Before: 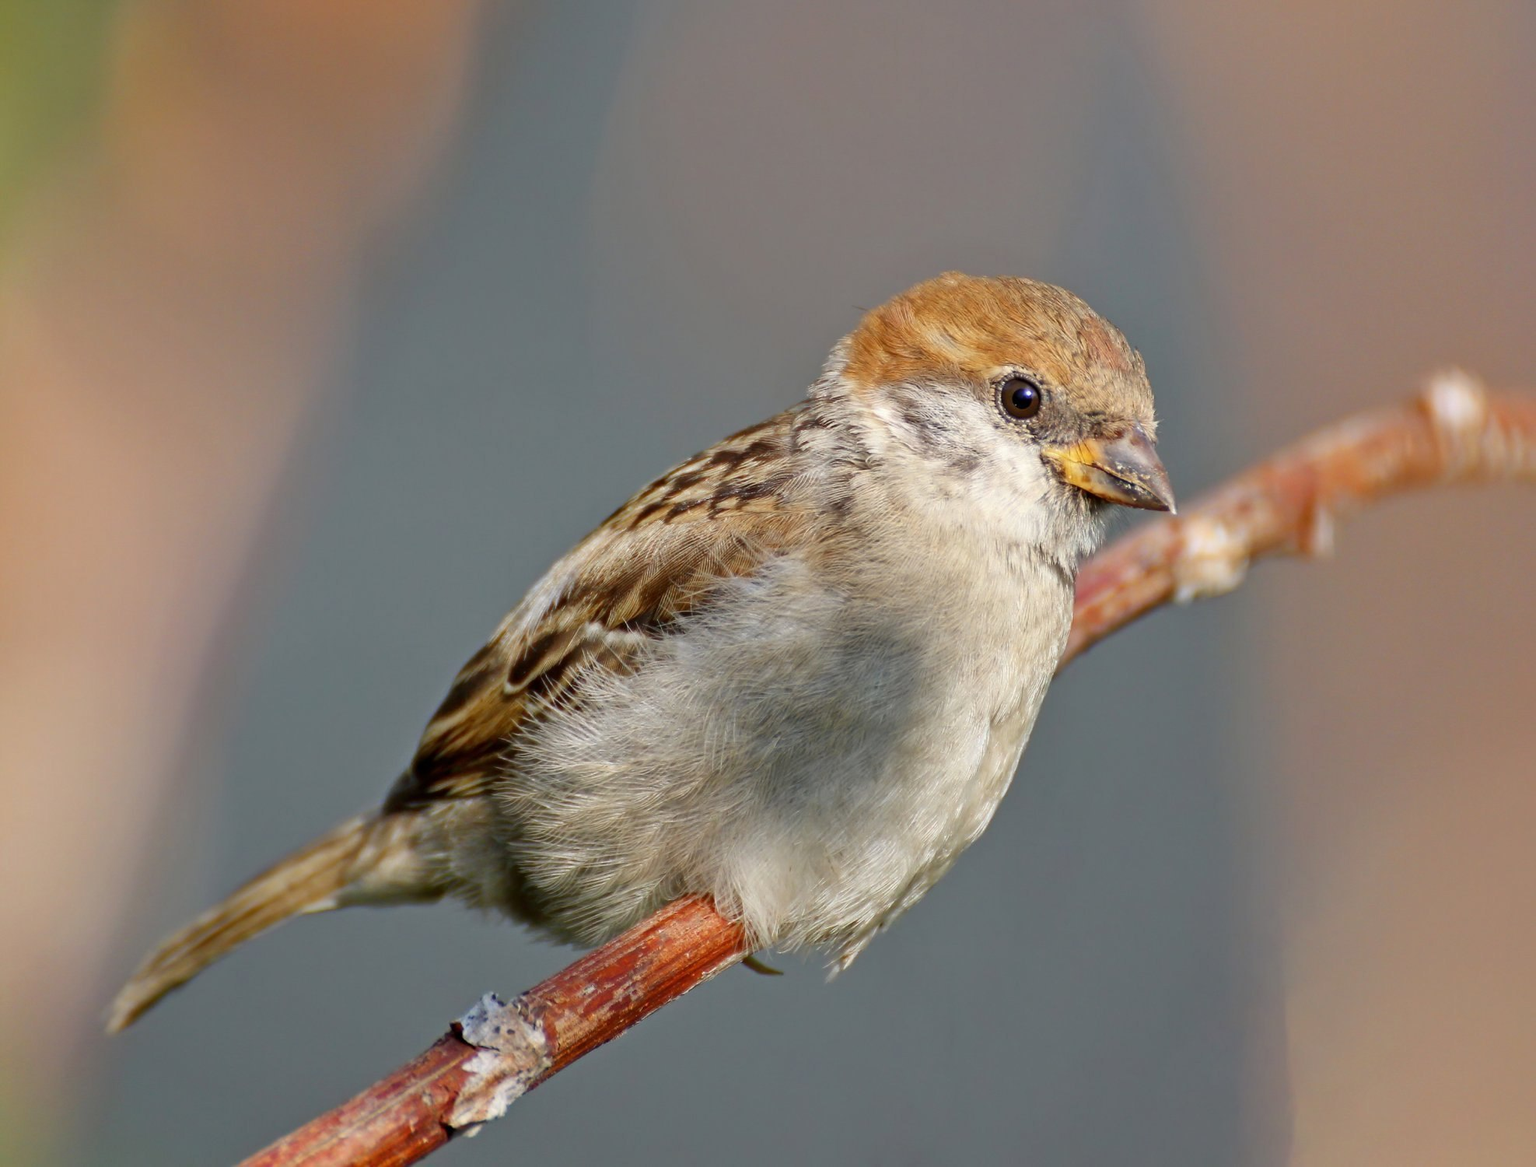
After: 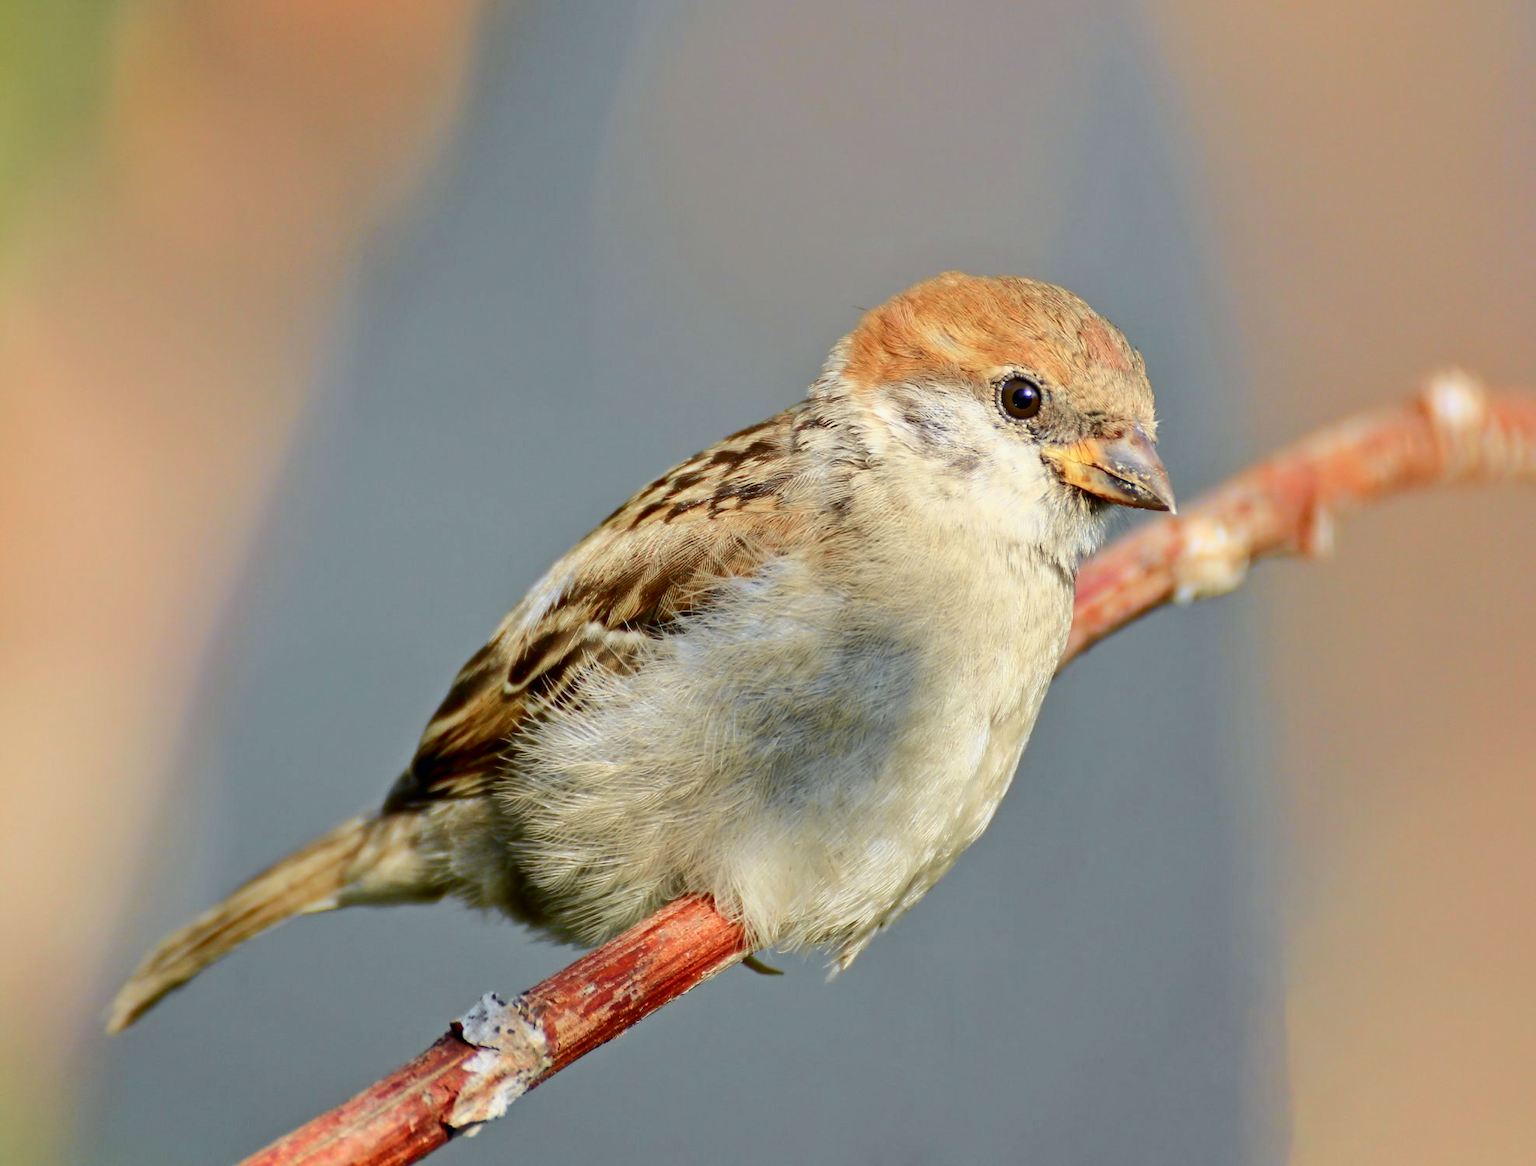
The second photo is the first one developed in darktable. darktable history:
tone curve: curves: ch0 [(0, 0) (0.035, 0.017) (0.131, 0.108) (0.279, 0.279) (0.476, 0.554) (0.617, 0.693) (0.704, 0.77) (0.801, 0.854) (0.895, 0.927) (1, 0.976)]; ch1 [(0, 0) (0.318, 0.278) (0.444, 0.427) (0.493, 0.488) (0.504, 0.497) (0.537, 0.538) (0.594, 0.616) (0.746, 0.764) (1, 1)]; ch2 [(0, 0) (0.316, 0.292) (0.381, 0.37) (0.423, 0.448) (0.476, 0.482) (0.502, 0.495) (0.529, 0.547) (0.583, 0.608) (0.639, 0.657) (0.7, 0.7) (0.861, 0.808) (1, 0.951)], color space Lab, independent channels, preserve colors none
